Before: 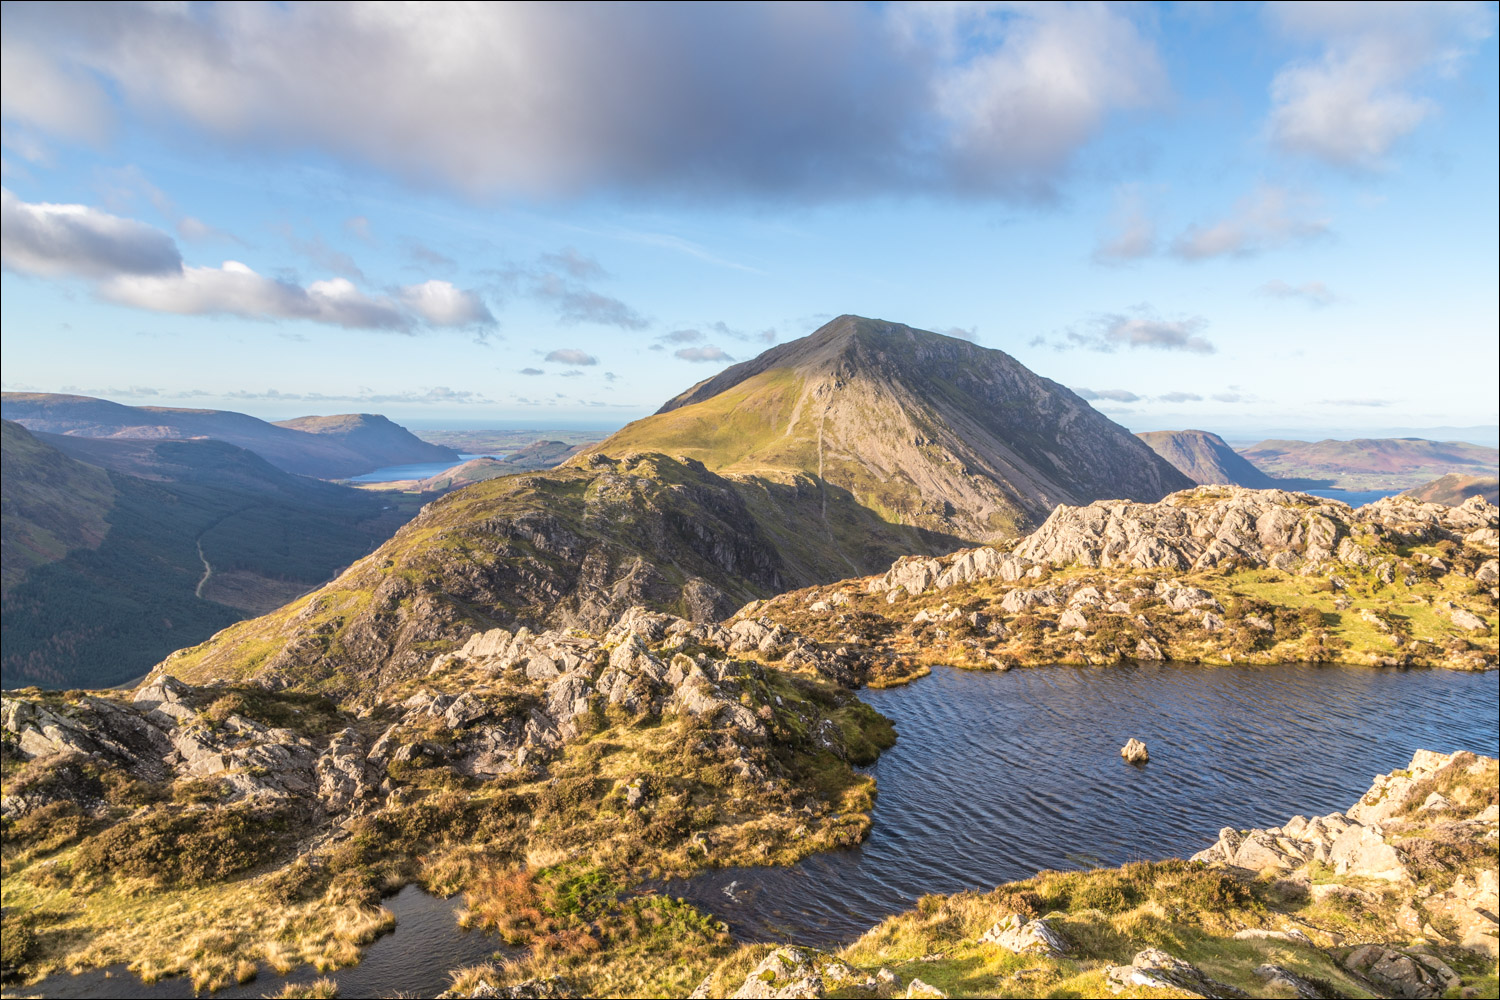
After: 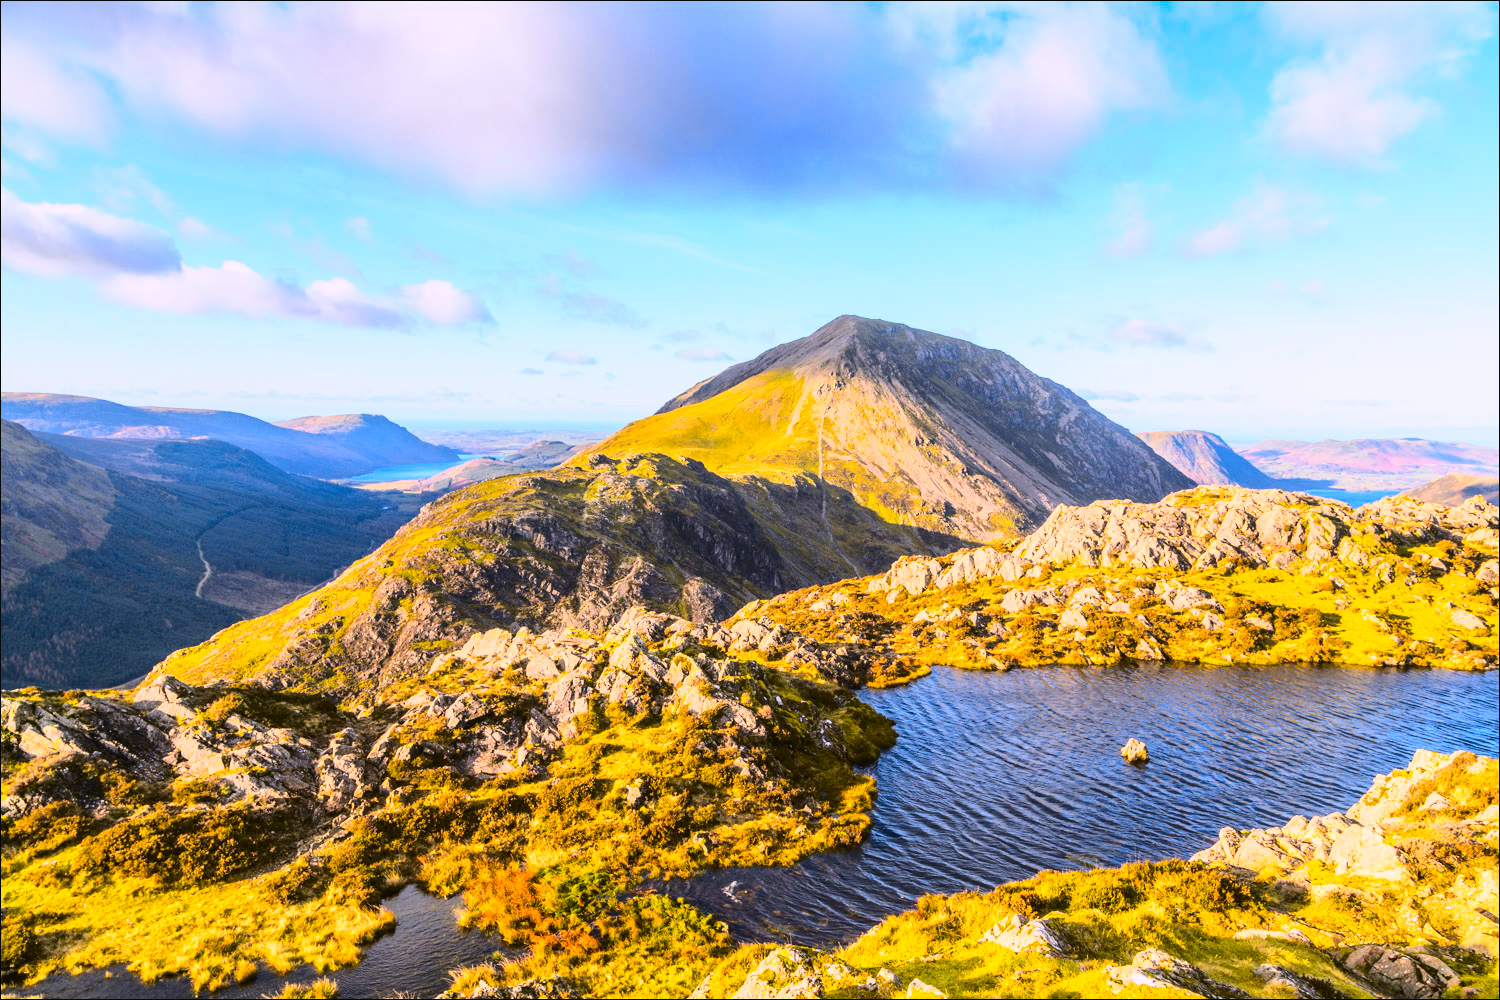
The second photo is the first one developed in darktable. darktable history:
white balance: red 1.05, blue 1.072
color balance rgb: perceptual saturation grading › global saturation 25%, global vibrance 20%
tone curve: curves: ch0 [(0.003, 0.023) (0.071, 0.052) (0.249, 0.201) (0.466, 0.557) (0.625, 0.761) (0.783, 0.9) (0.994, 0.968)]; ch1 [(0, 0) (0.262, 0.227) (0.417, 0.386) (0.469, 0.467) (0.502, 0.498) (0.531, 0.521) (0.576, 0.586) (0.612, 0.634) (0.634, 0.68) (0.686, 0.728) (0.994, 0.987)]; ch2 [(0, 0) (0.262, 0.188) (0.385, 0.353) (0.427, 0.424) (0.495, 0.493) (0.518, 0.544) (0.55, 0.579) (0.595, 0.621) (0.644, 0.748) (1, 1)], color space Lab, independent channels, preserve colors none
